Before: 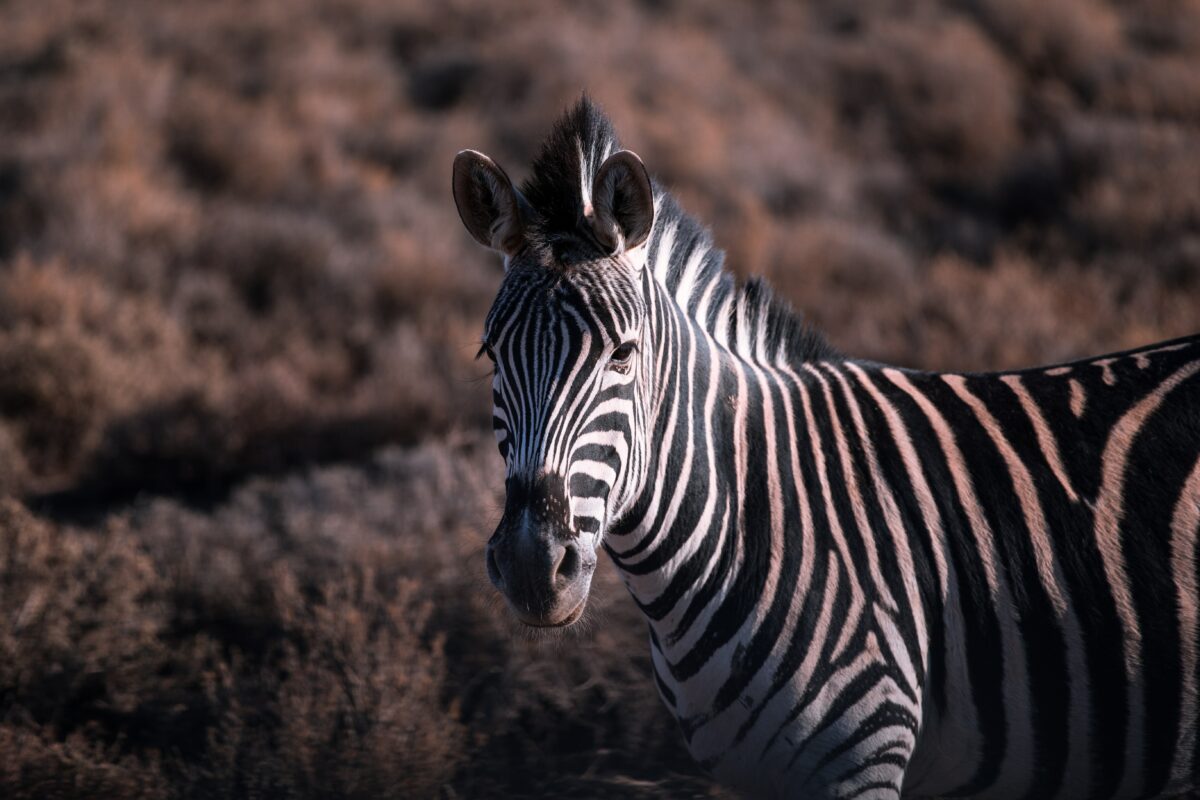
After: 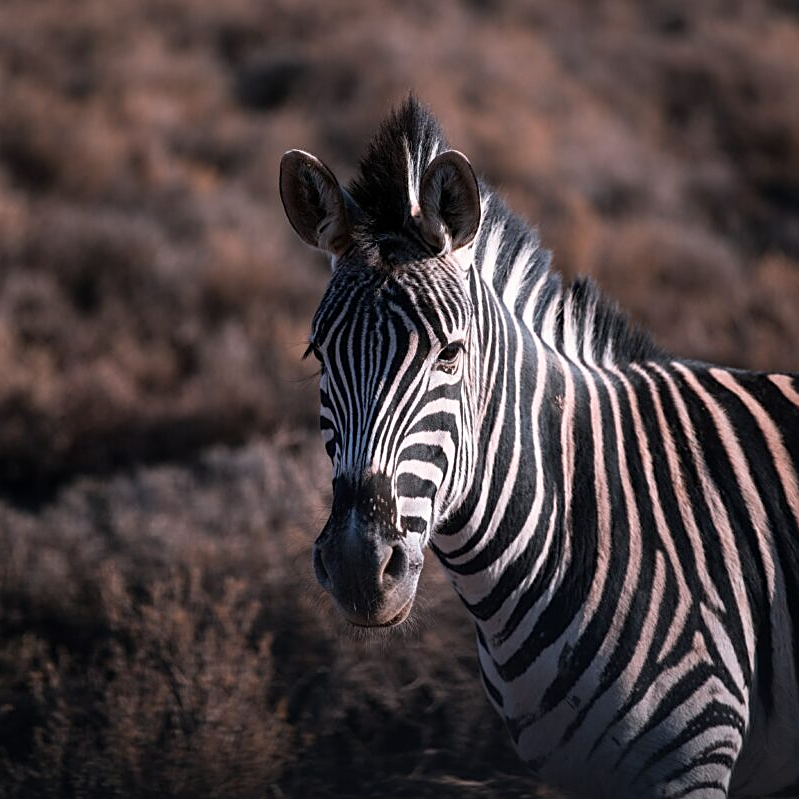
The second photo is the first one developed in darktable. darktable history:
sharpen: on, module defaults
crop and rotate: left 14.436%, right 18.898%
